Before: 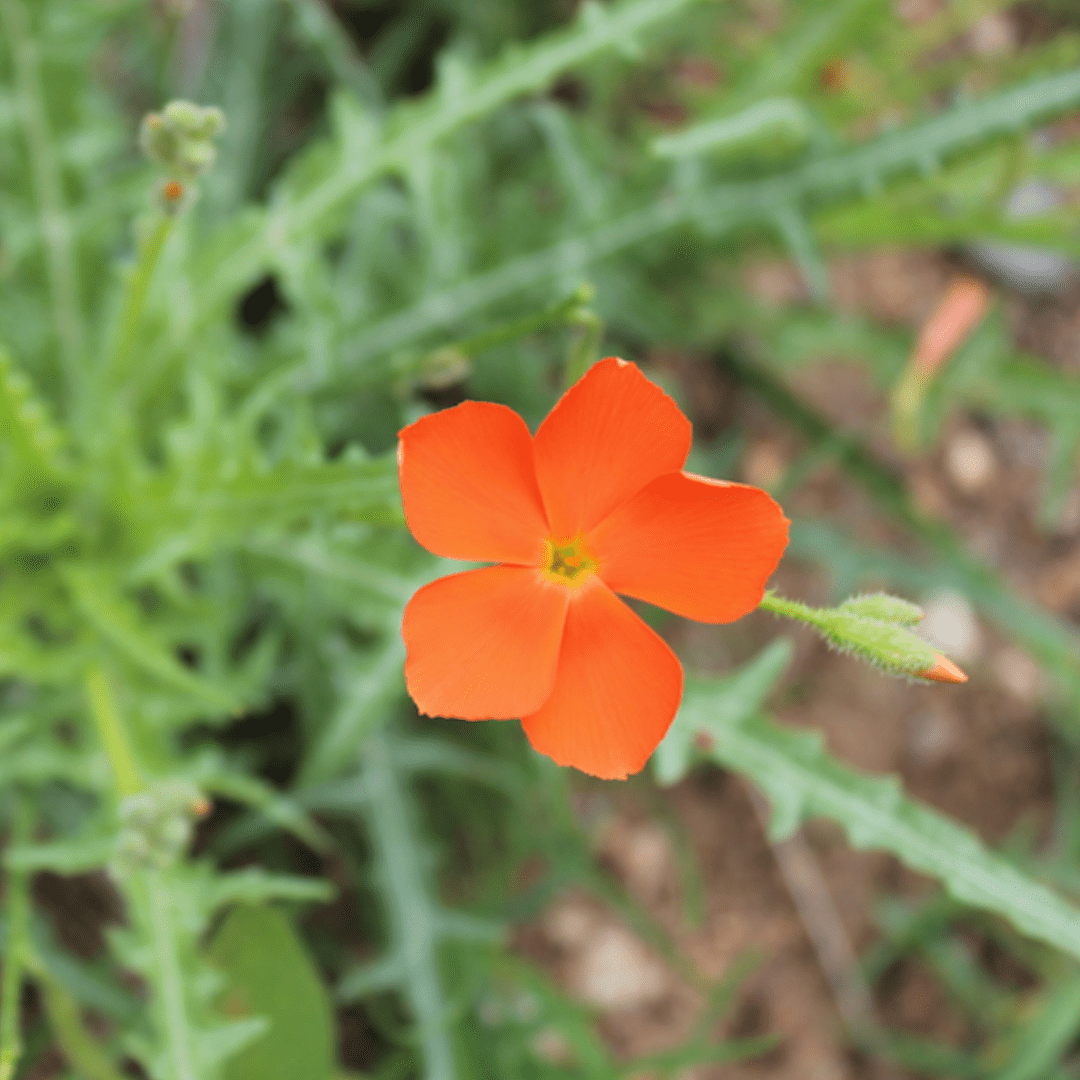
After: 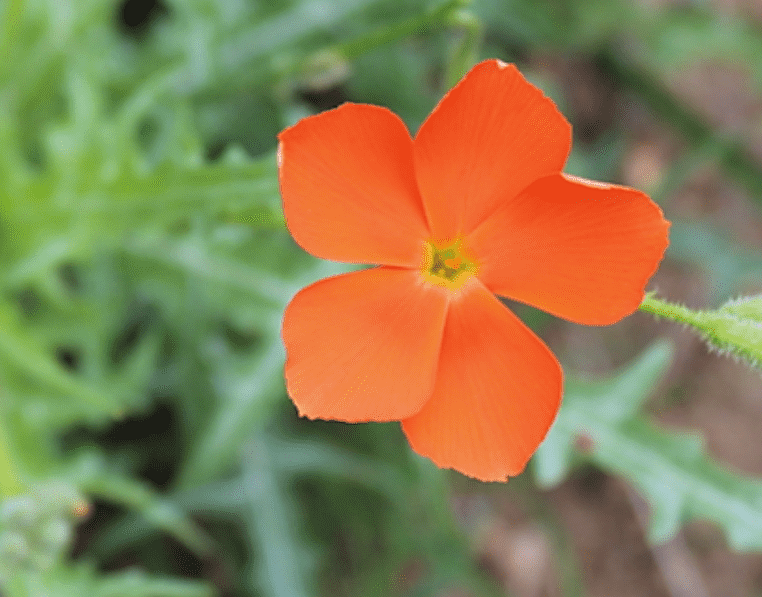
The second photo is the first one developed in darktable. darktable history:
sharpen: on, module defaults
crop: left 11.123%, top 27.61%, right 18.3%, bottom 17.034%
white balance: red 0.967, blue 1.119, emerald 0.756
